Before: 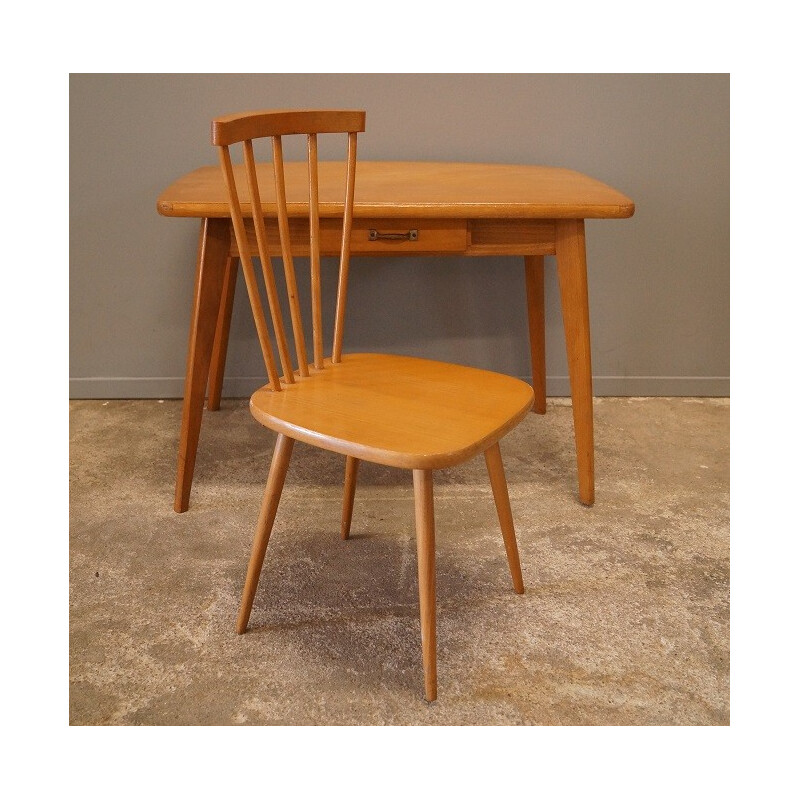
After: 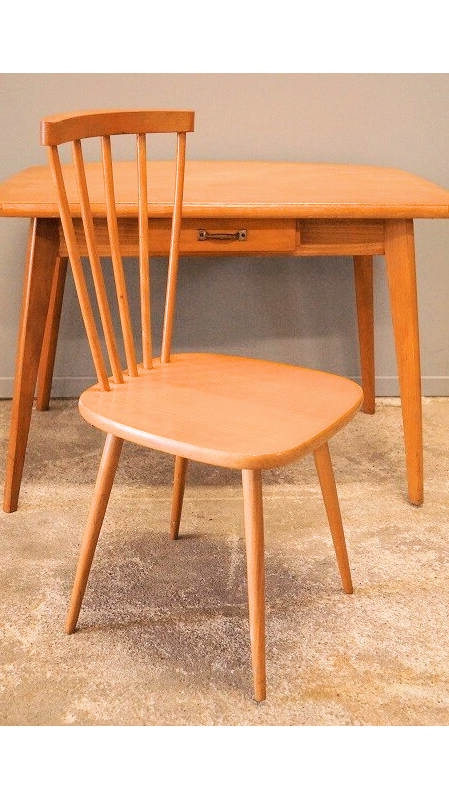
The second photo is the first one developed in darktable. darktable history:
crop: left 21.395%, right 22.369%
shadows and highlights: shadows 10.97, white point adjustment 0.894, highlights -38.09, highlights color adjustment 89.28%
exposure: black level correction 0, exposure 1.095 EV, compensate highlight preservation false
filmic rgb: black relative exposure -7.99 EV, white relative exposure 4.02 EV, hardness 4.2, contrast 1.371
